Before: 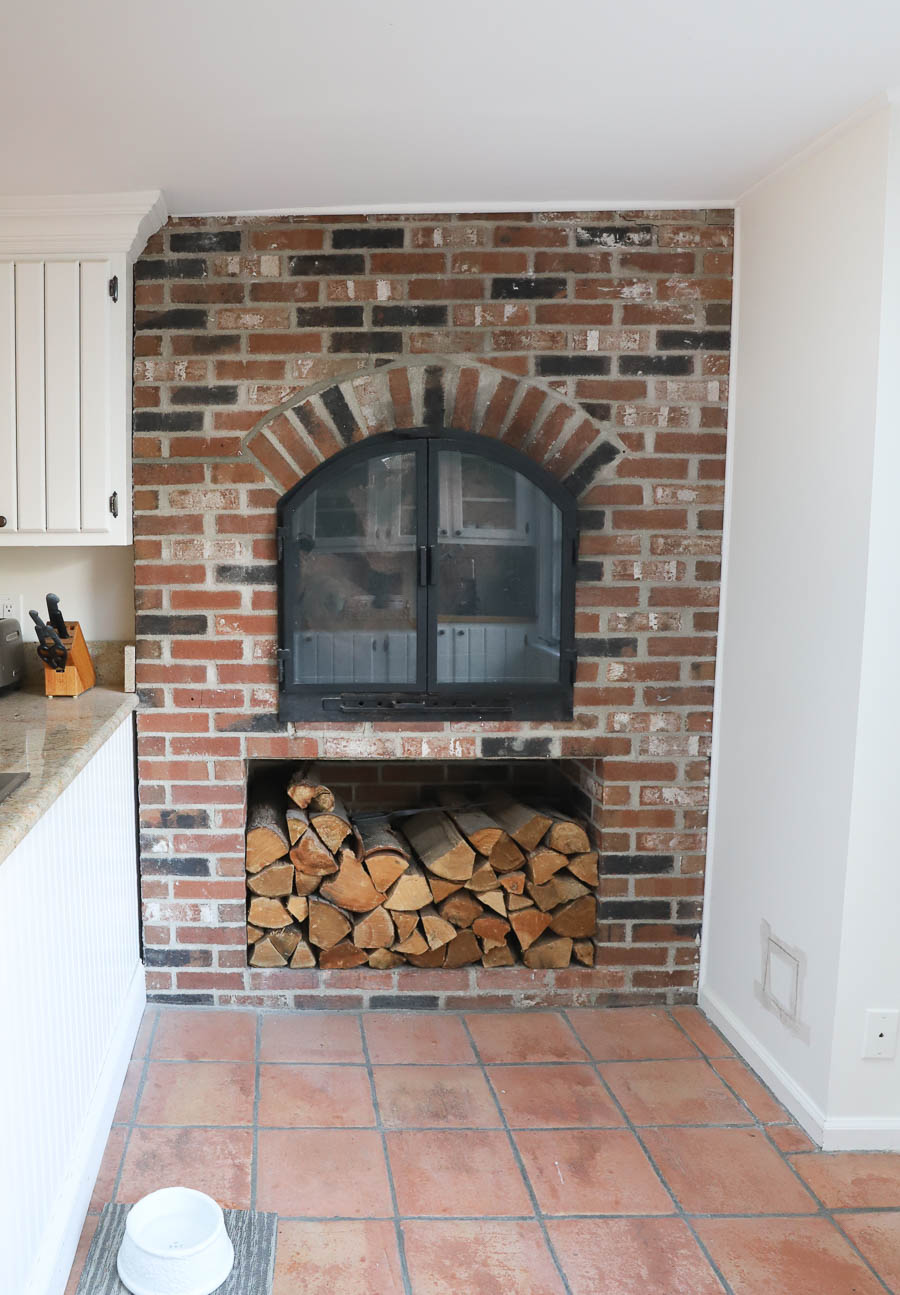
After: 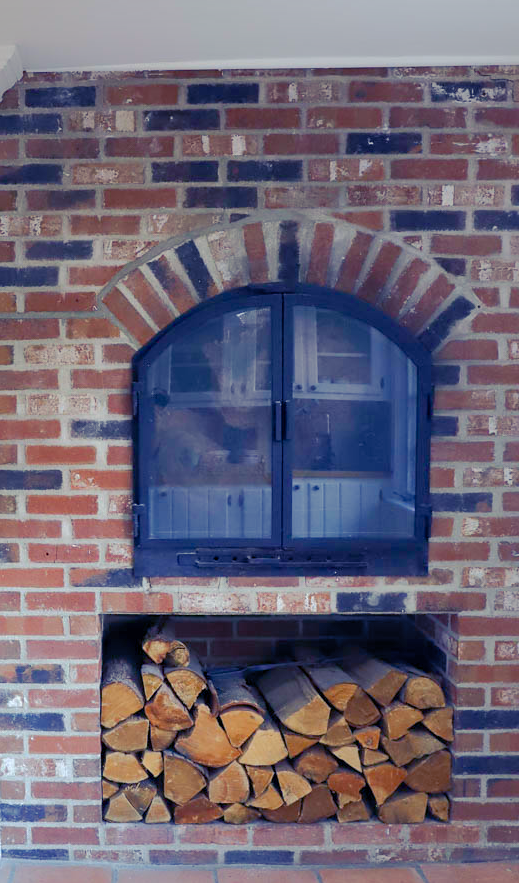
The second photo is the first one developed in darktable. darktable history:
shadows and highlights: highlights -60
color balance rgb: shadows lift › luminance -28.76%, shadows lift › chroma 15%, shadows lift › hue 270°, power › chroma 1%, power › hue 255°, highlights gain › luminance 7.14%, highlights gain › chroma 2%, highlights gain › hue 90°, global offset › luminance -0.29%, global offset › hue 260°, perceptual saturation grading › global saturation 20%, perceptual saturation grading › highlights -13.92%, perceptual saturation grading › shadows 50%
crop: left 16.202%, top 11.208%, right 26.045%, bottom 20.557%
white balance: red 0.976, blue 1.04
